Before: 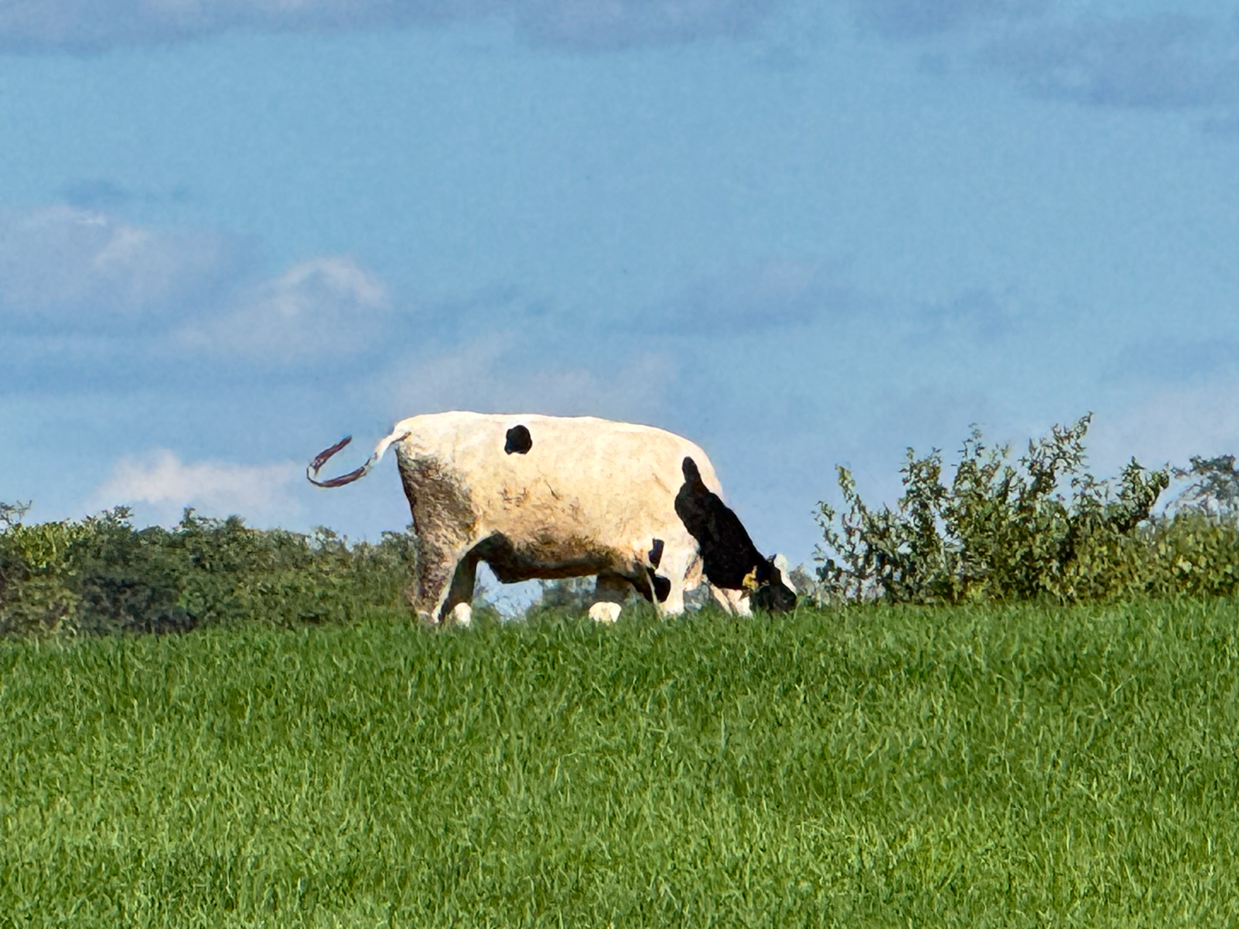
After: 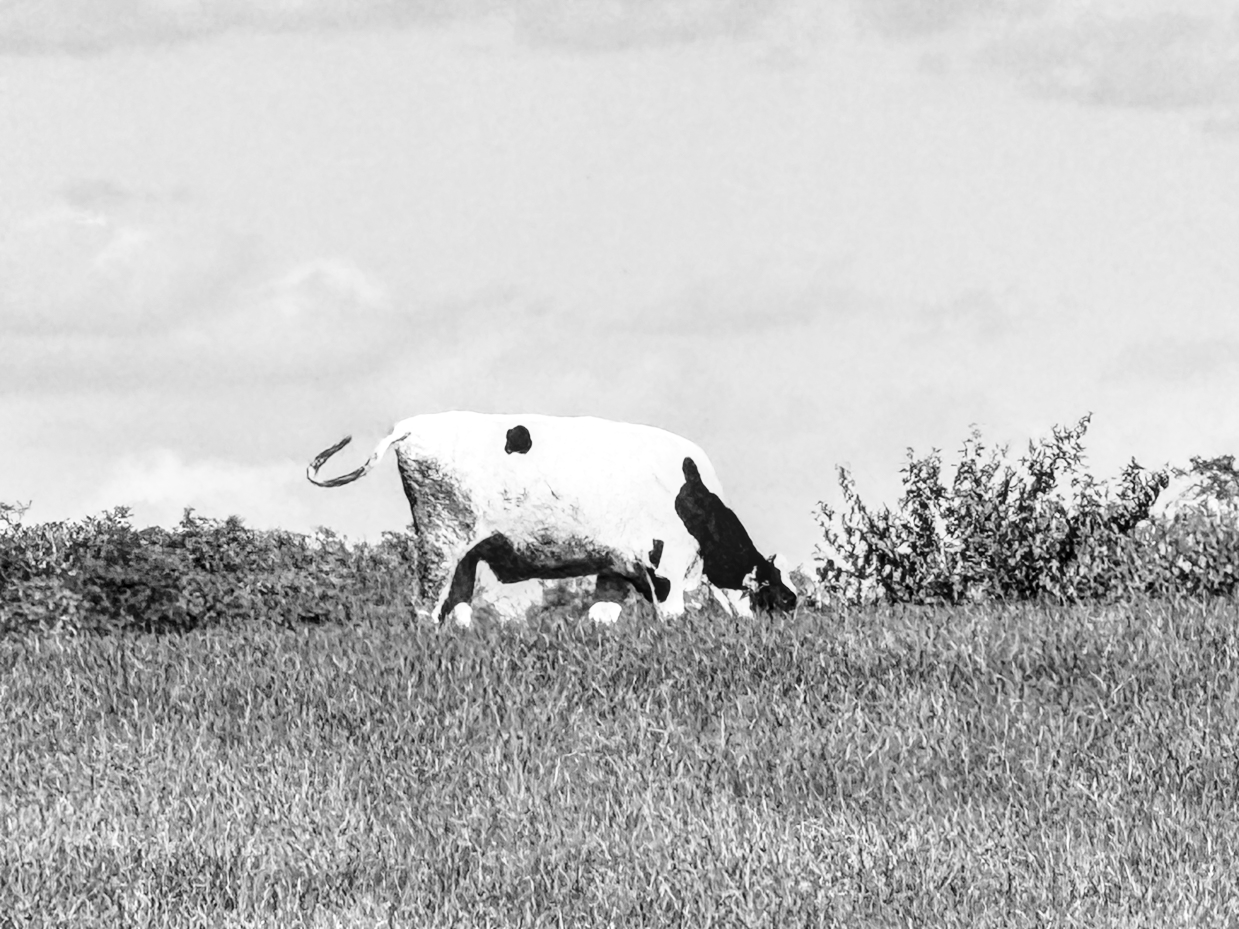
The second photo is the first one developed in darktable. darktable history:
base curve: curves: ch0 [(0, 0) (0.028, 0.03) (0.121, 0.232) (0.46, 0.748) (0.859, 0.968) (1, 1)], preserve colors none
monochrome: on, module defaults
shadows and highlights: shadows 0, highlights 40
local contrast: on, module defaults
